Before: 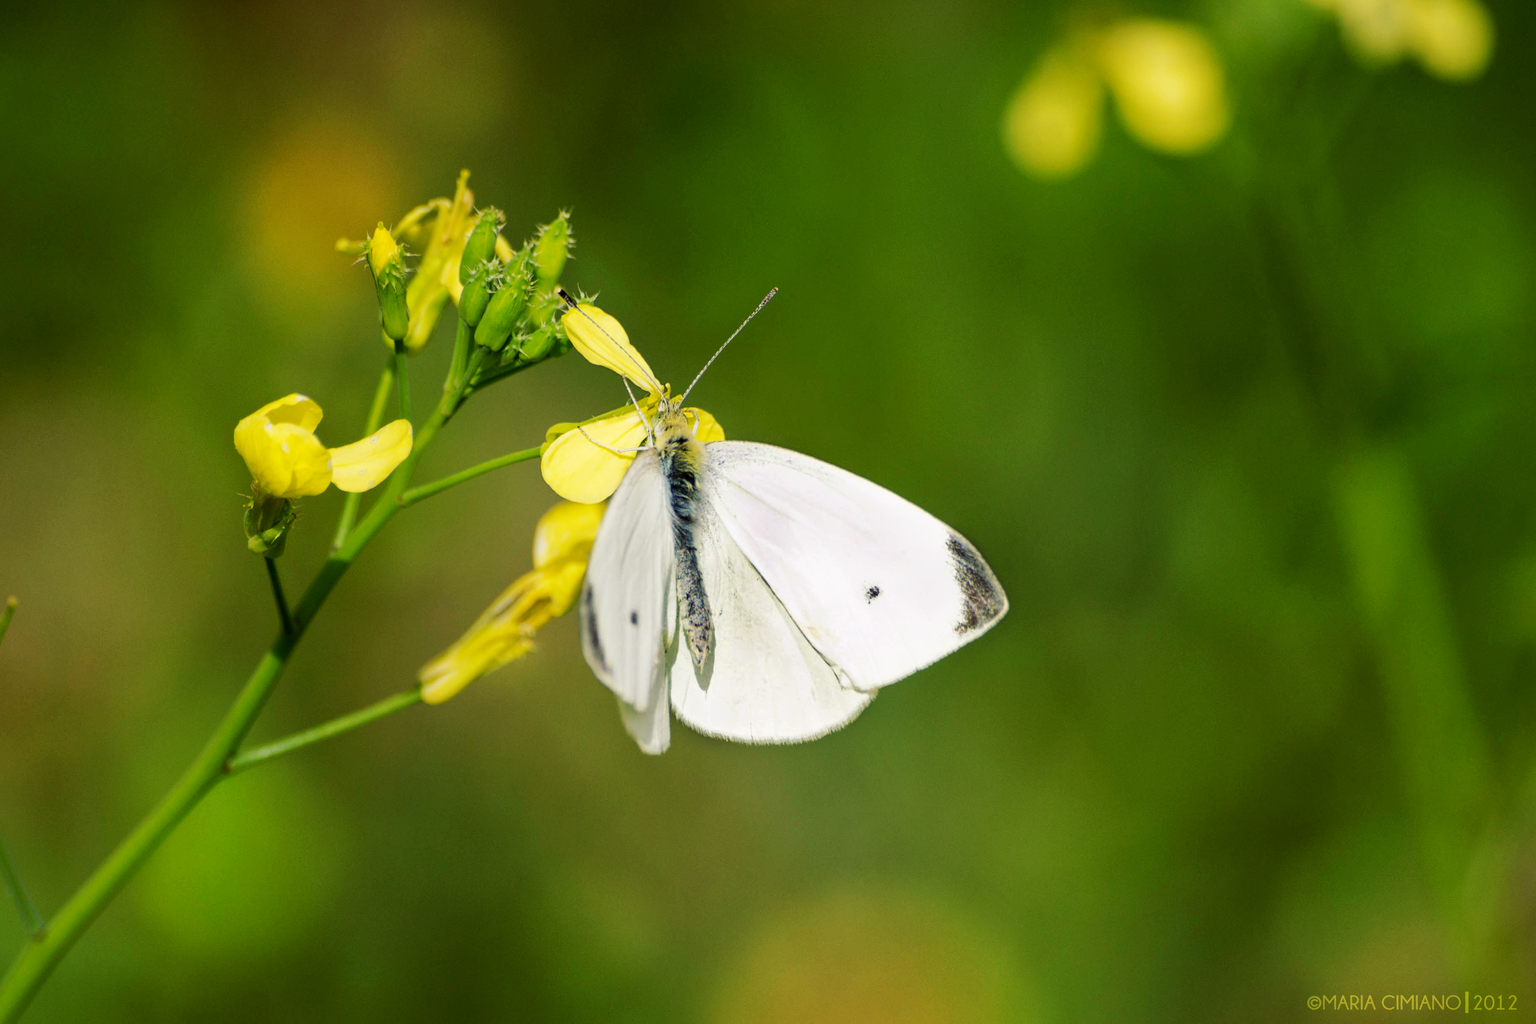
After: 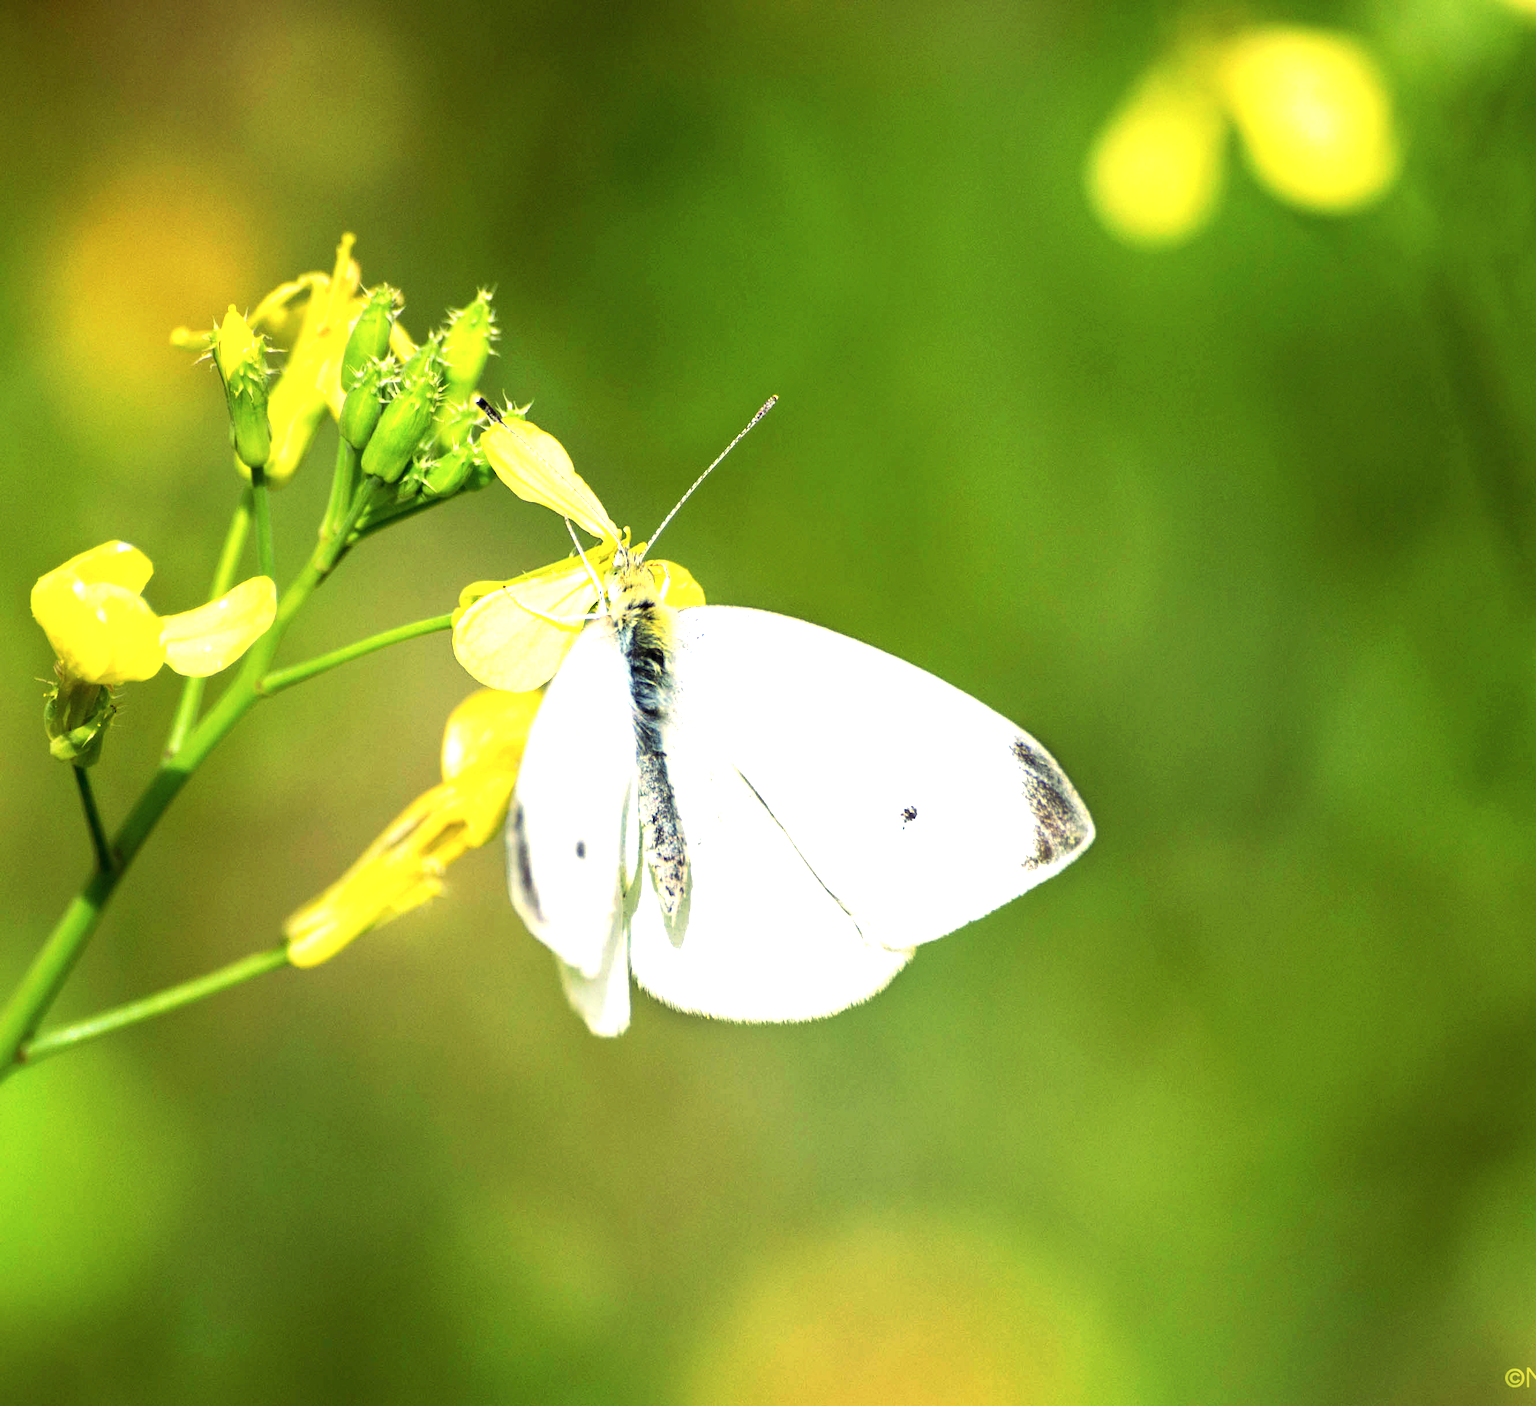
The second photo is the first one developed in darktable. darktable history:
contrast brightness saturation: contrast 0.009, saturation -0.05
crop: left 13.786%, top 0%, right 13.398%
exposure: exposure 1.219 EV, compensate highlight preservation false
tone equalizer: smoothing diameter 24.88%, edges refinement/feathering 7.26, preserve details guided filter
